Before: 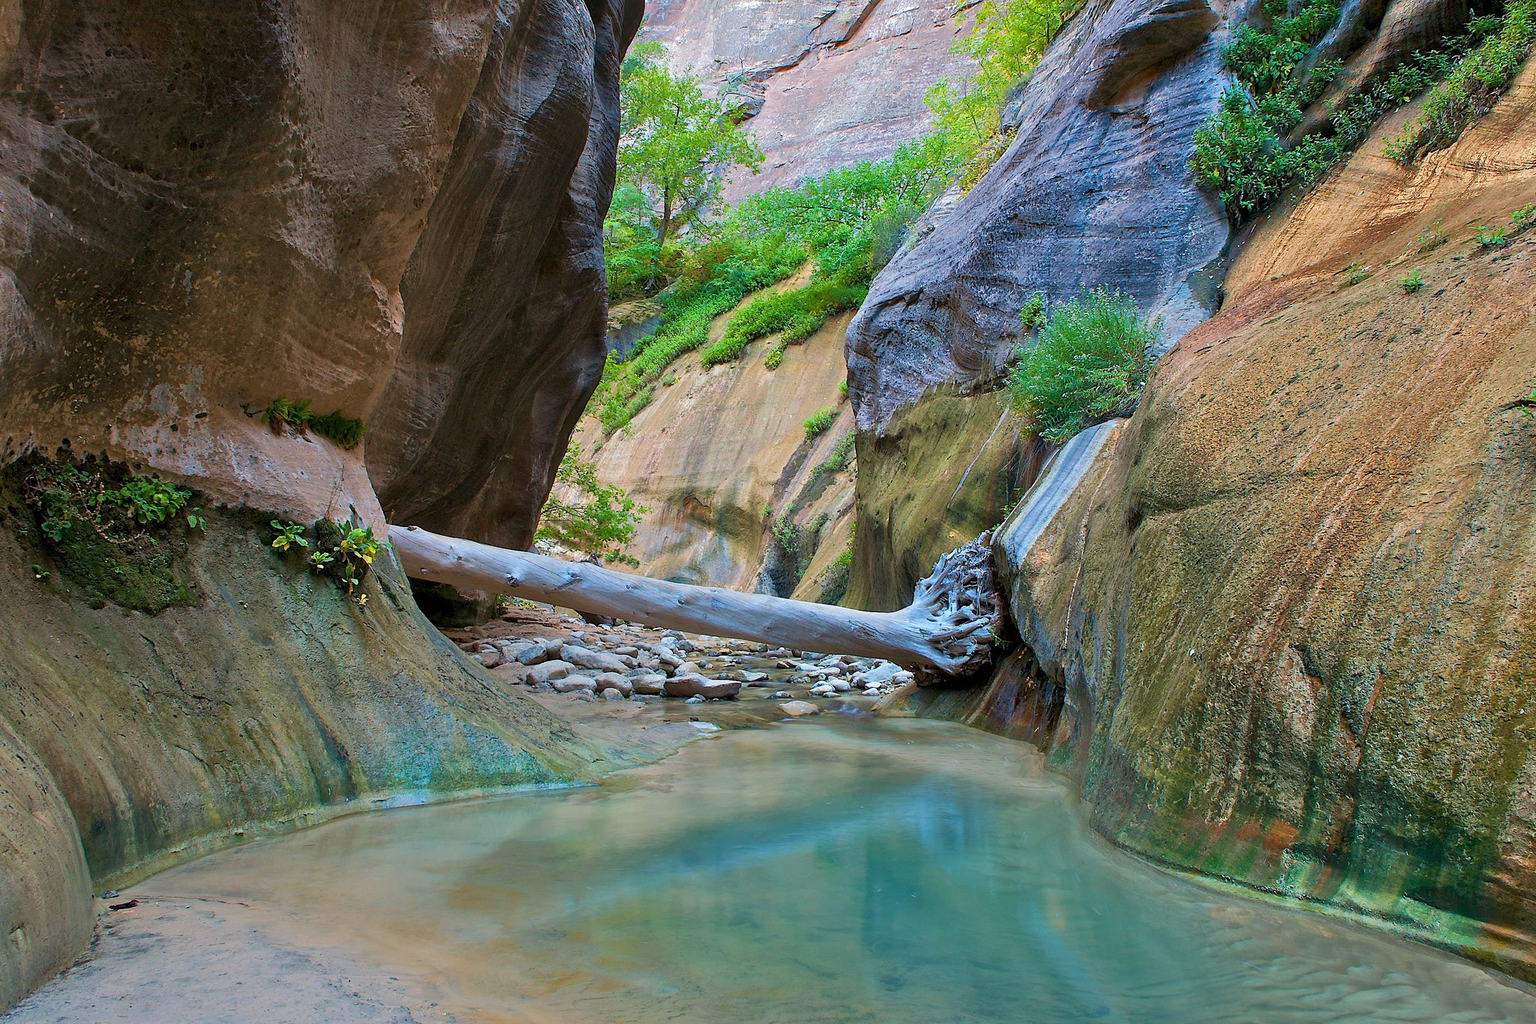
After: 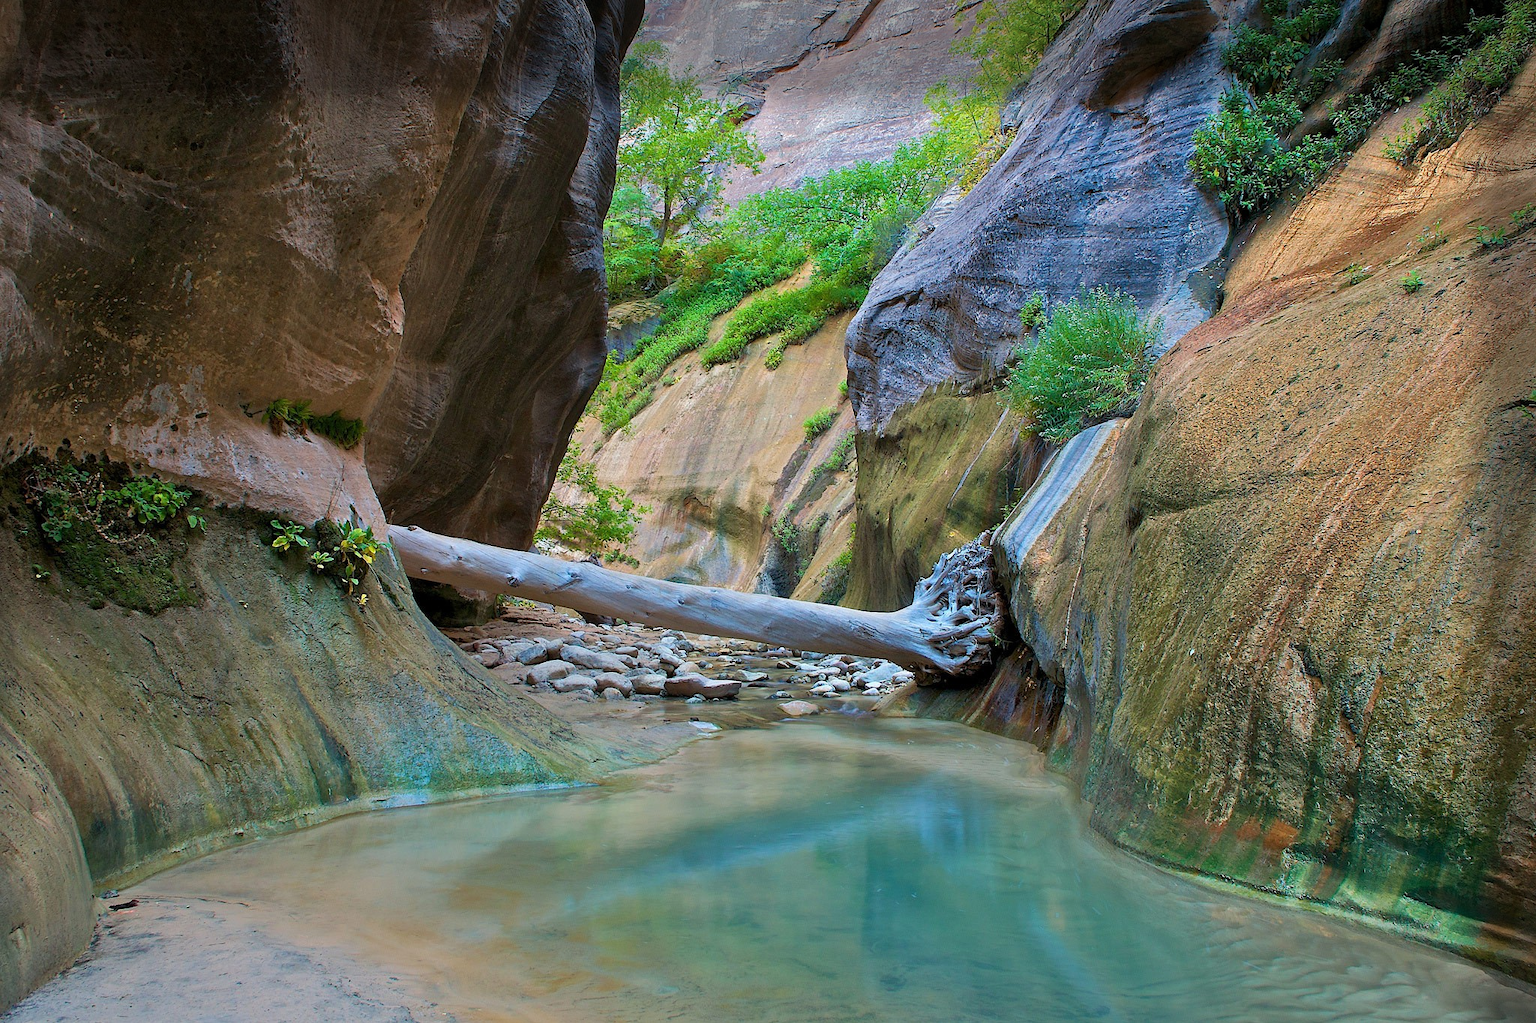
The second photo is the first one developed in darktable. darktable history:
vignetting: fall-off start 92.97%, fall-off radius 5.7%, brightness -0.582, saturation -0.124, center (-0.038, 0.153), automatic ratio true, width/height ratio 1.33, shape 0.049, unbound false
